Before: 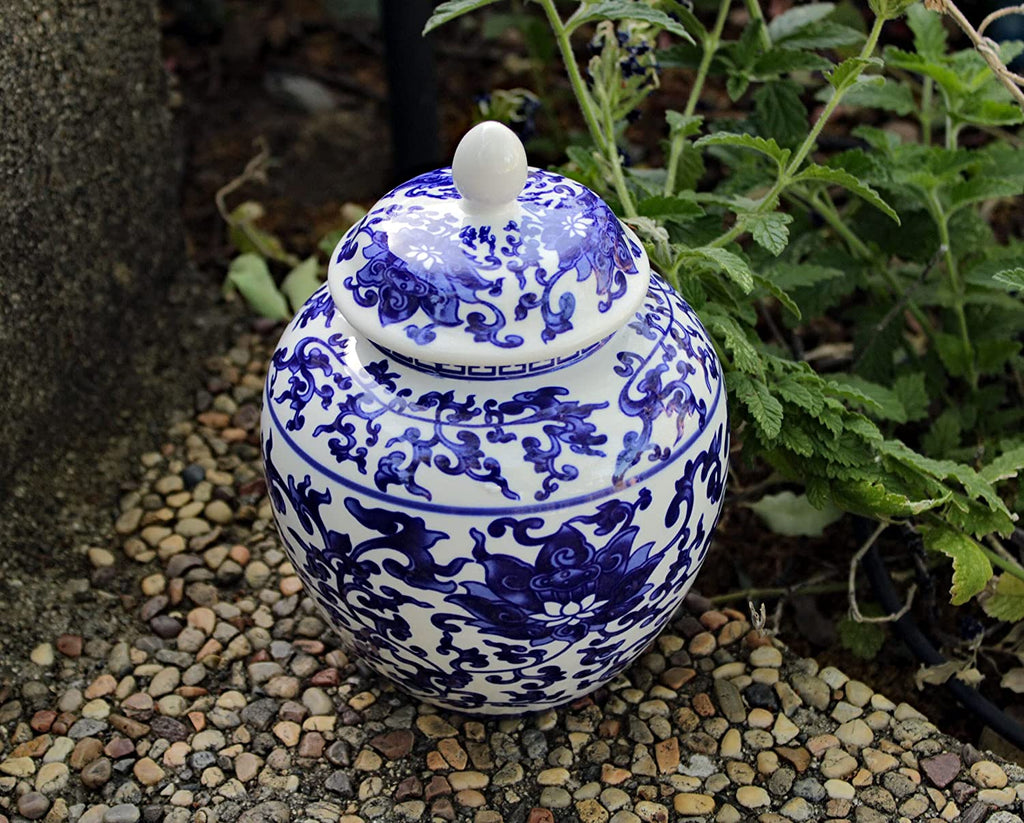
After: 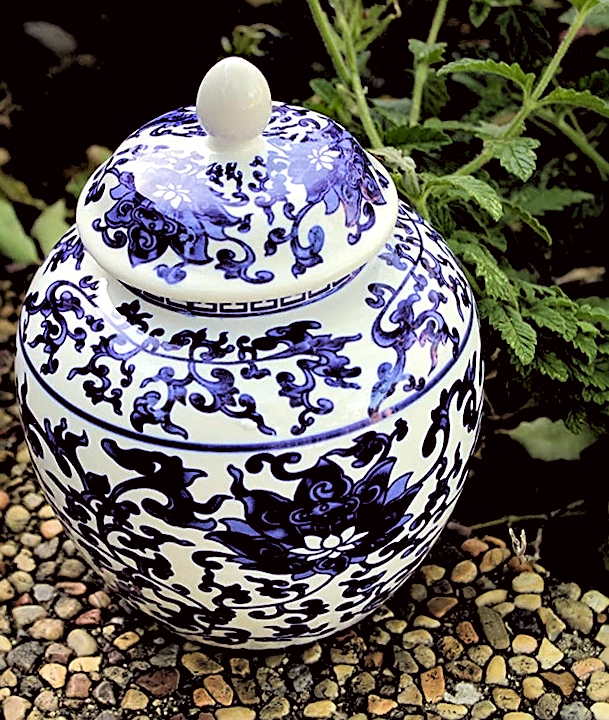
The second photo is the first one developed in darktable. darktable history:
exposure: exposure 0.648 EV, compensate highlight preservation false
rotate and perspective: rotation -2.12°, lens shift (vertical) 0.009, lens shift (horizontal) -0.008, automatic cropping original format, crop left 0.036, crop right 0.964, crop top 0.05, crop bottom 0.959
sharpen: on, module defaults
color correction: highlights a* -0.95, highlights b* 4.5, shadows a* 3.55
crop and rotate: left 22.918%, top 5.629%, right 14.711%, bottom 2.247%
velvia: on, module defaults
graduated density: on, module defaults
rgb levels: levels [[0.029, 0.461, 0.922], [0, 0.5, 1], [0, 0.5, 1]]
